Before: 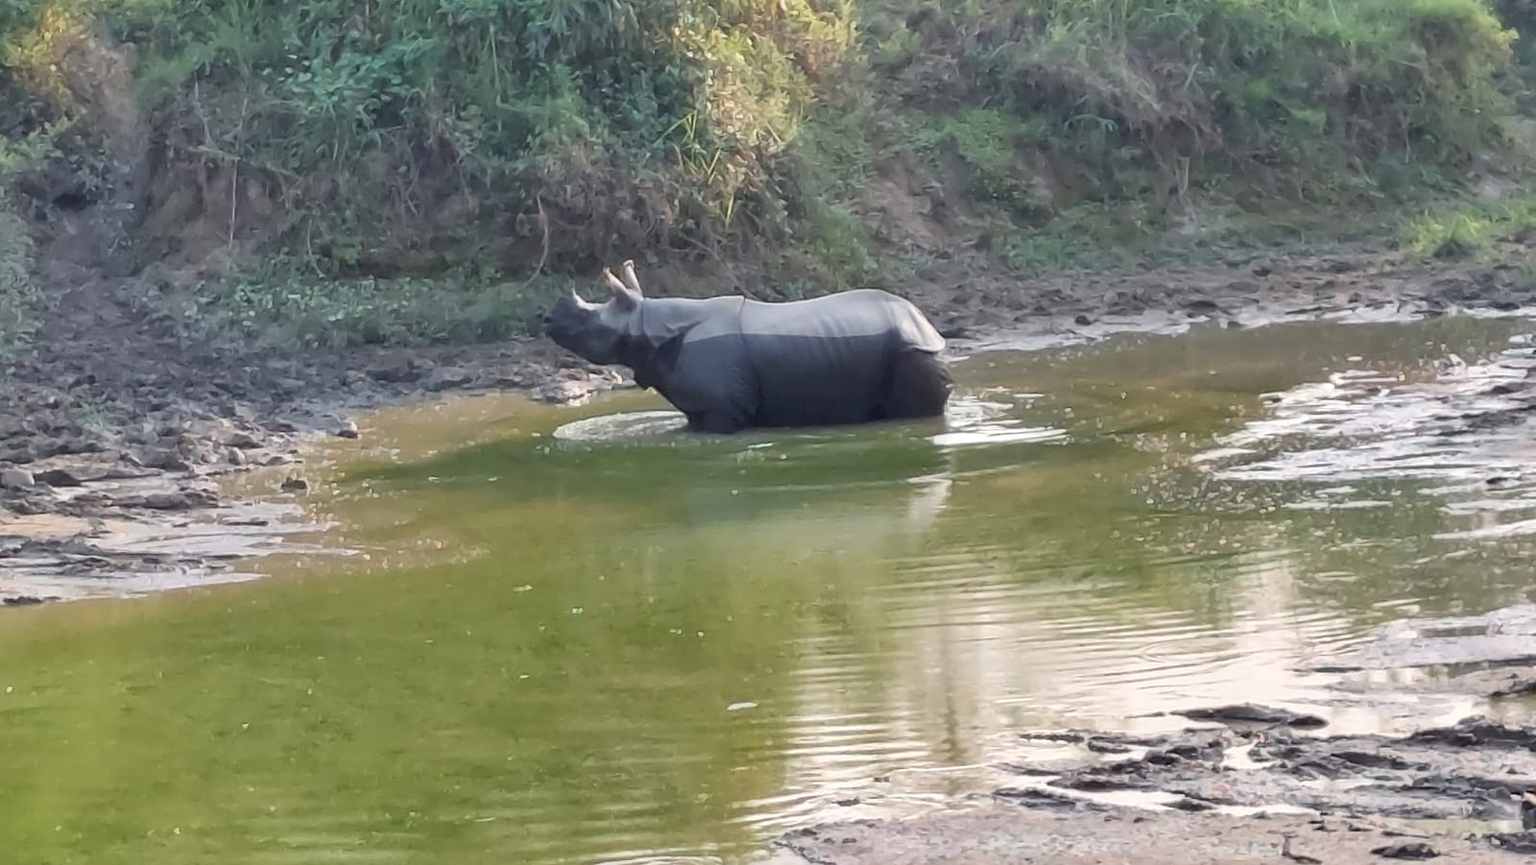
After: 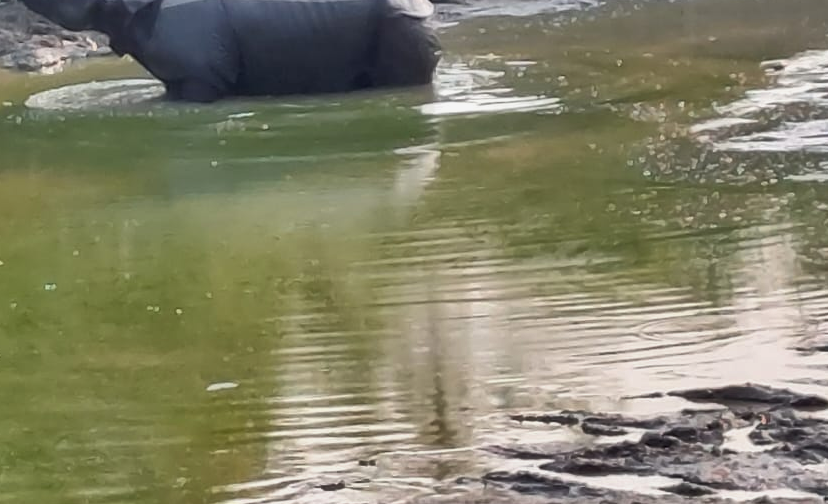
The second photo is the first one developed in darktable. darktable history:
crop: left 34.479%, top 38.822%, right 13.718%, bottom 5.172%
shadows and highlights: white point adjustment -3.64, highlights -63.34, highlights color adjustment 42%, soften with gaussian
